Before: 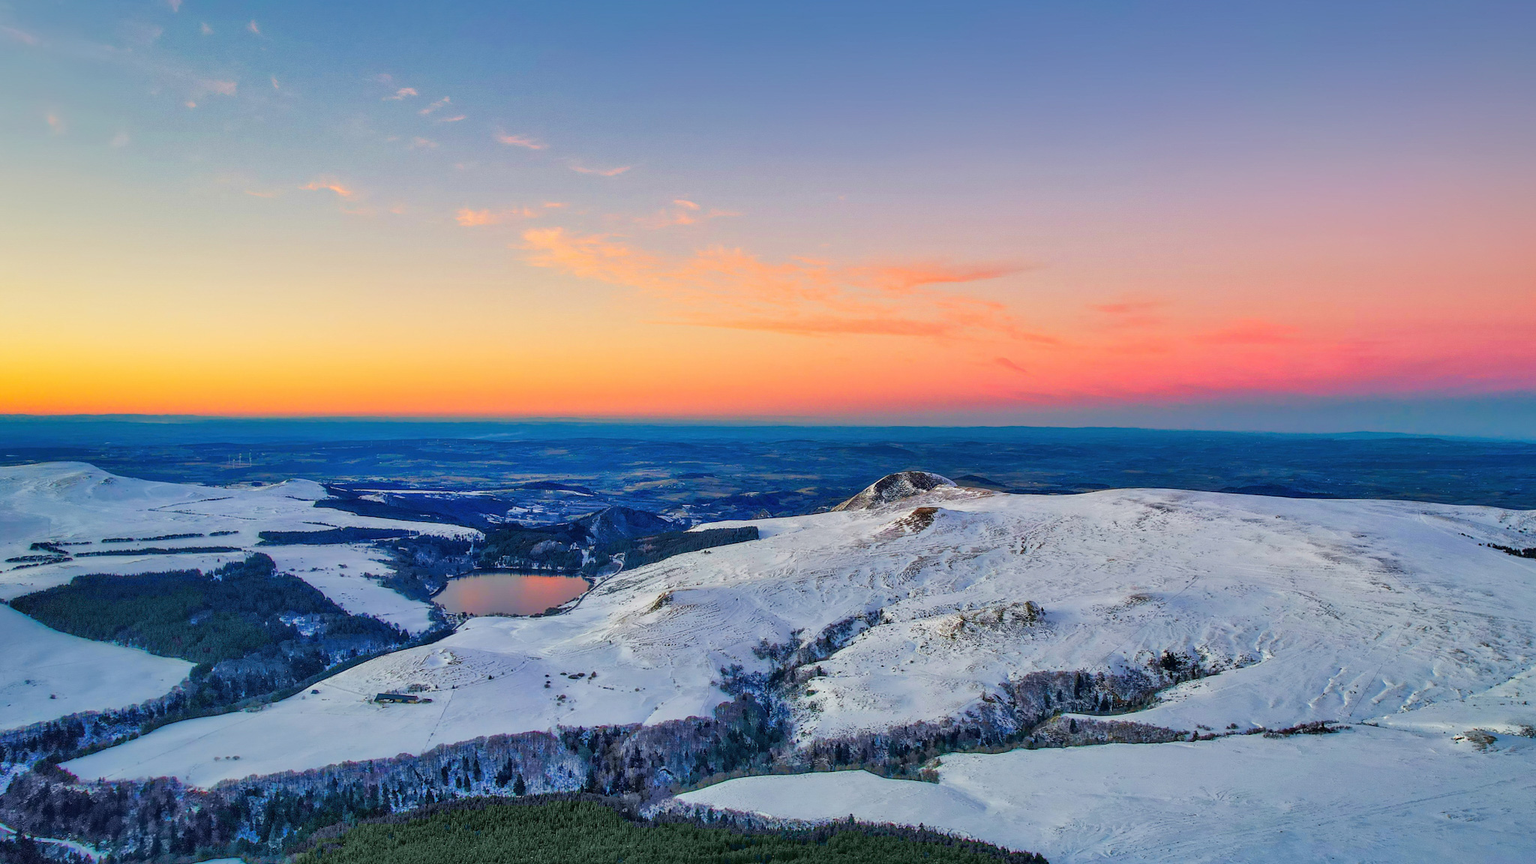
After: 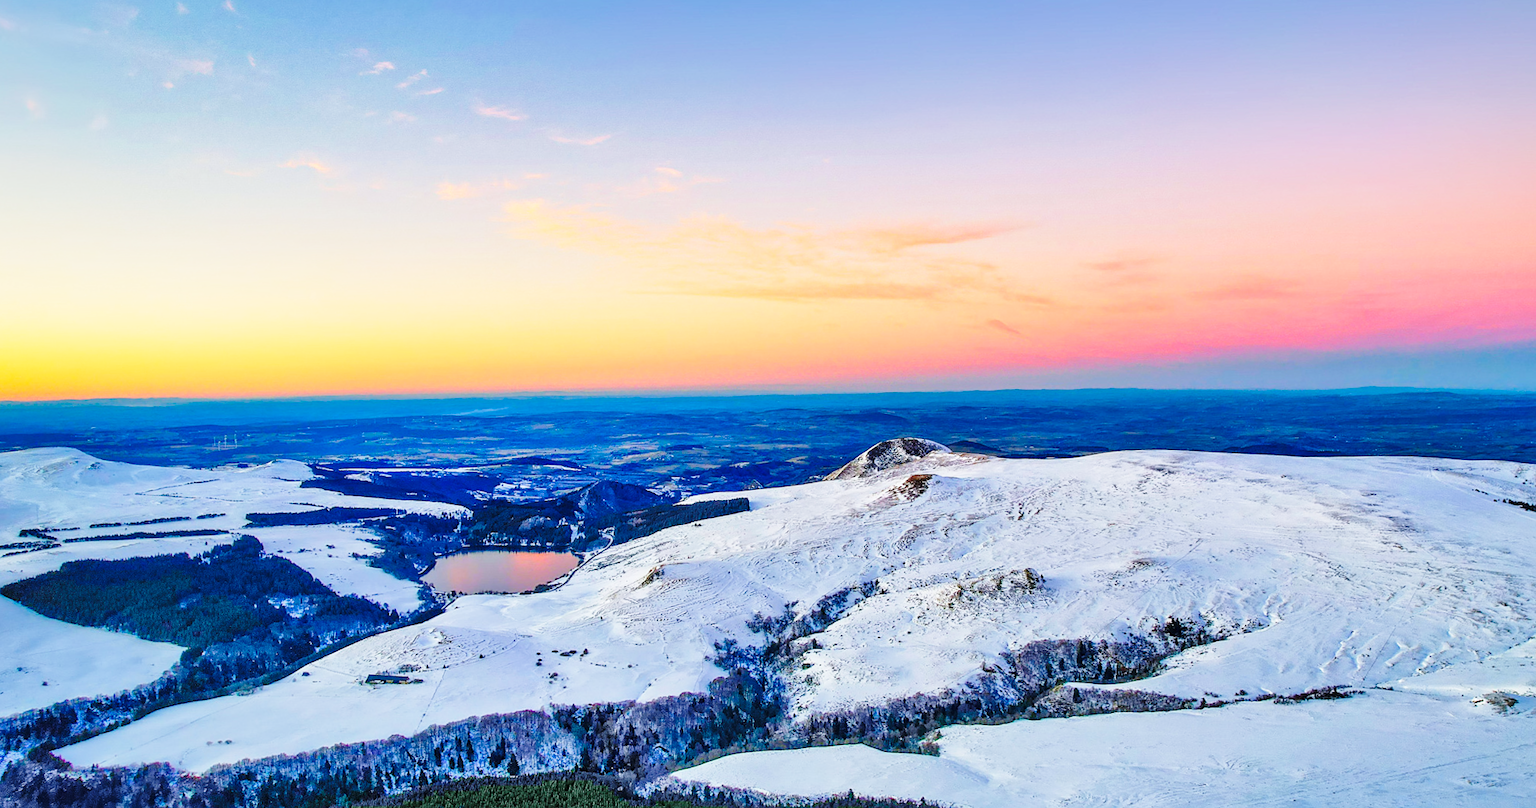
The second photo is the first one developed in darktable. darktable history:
crop and rotate: top 2.479%, bottom 3.018%
base curve: curves: ch0 [(0, 0) (0.036, 0.037) (0.121, 0.228) (0.46, 0.76) (0.859, 0.983) (1, 1)], preserve colors none
sharpen: amount 0.2
rotate and perspective: rotation -1.32°, lens shift (horizontal) -0.031, crop left 0.015, crop right 0.985, crop top 0.047, crop bottom 0.982
white balance: red 0.983, blue 1.036
